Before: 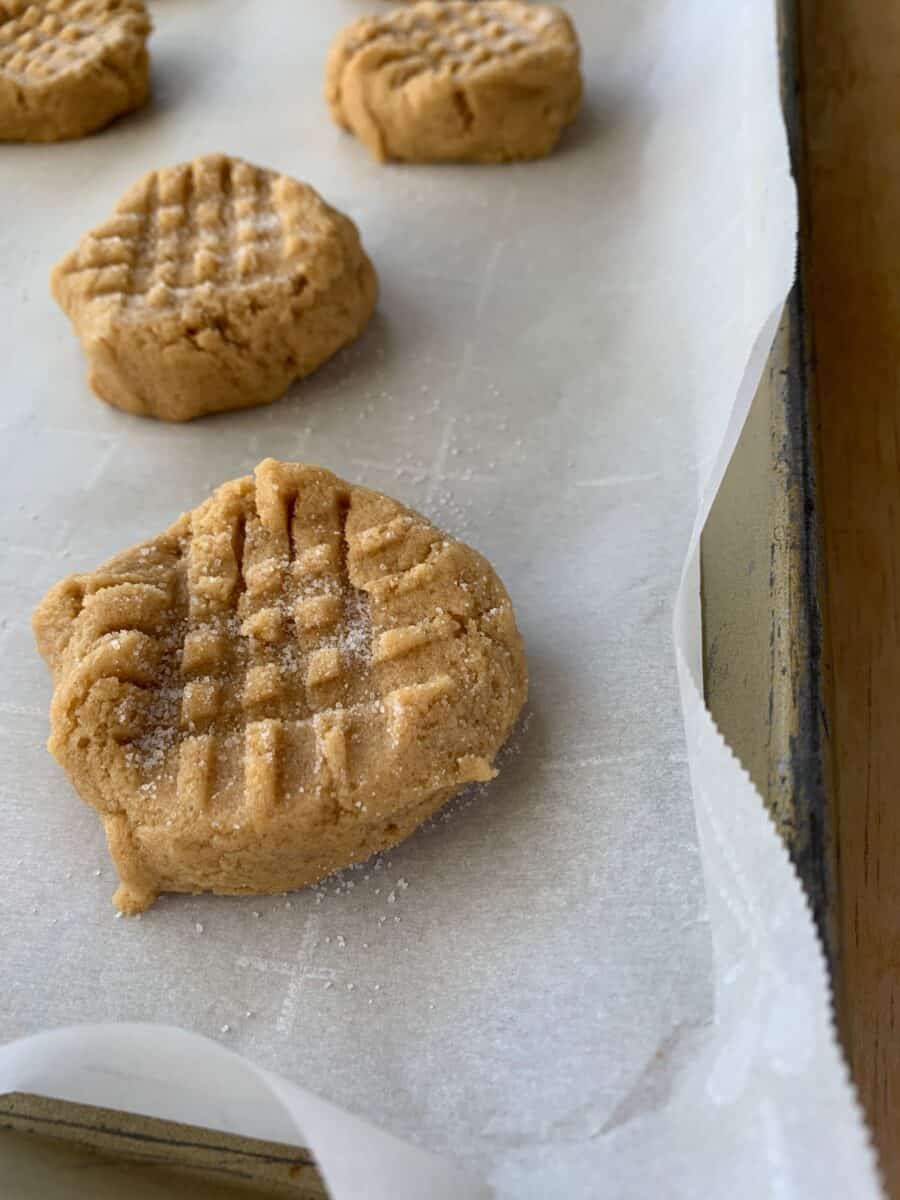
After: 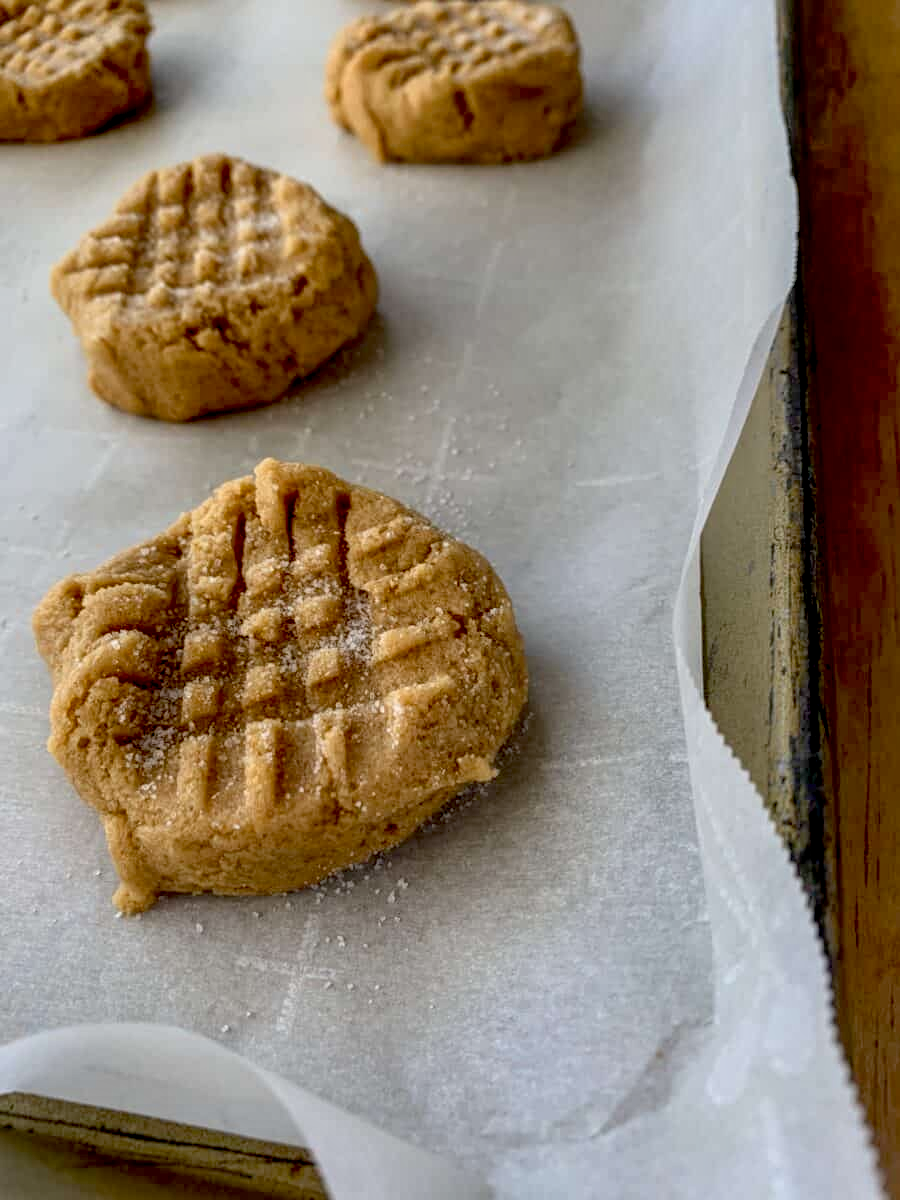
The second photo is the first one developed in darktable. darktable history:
local contrast: highlights 0%, shadows 0%, detail 133%
exposure: black level correction 0.029, exposure -0.073 EV, compensate highlight preservation false
